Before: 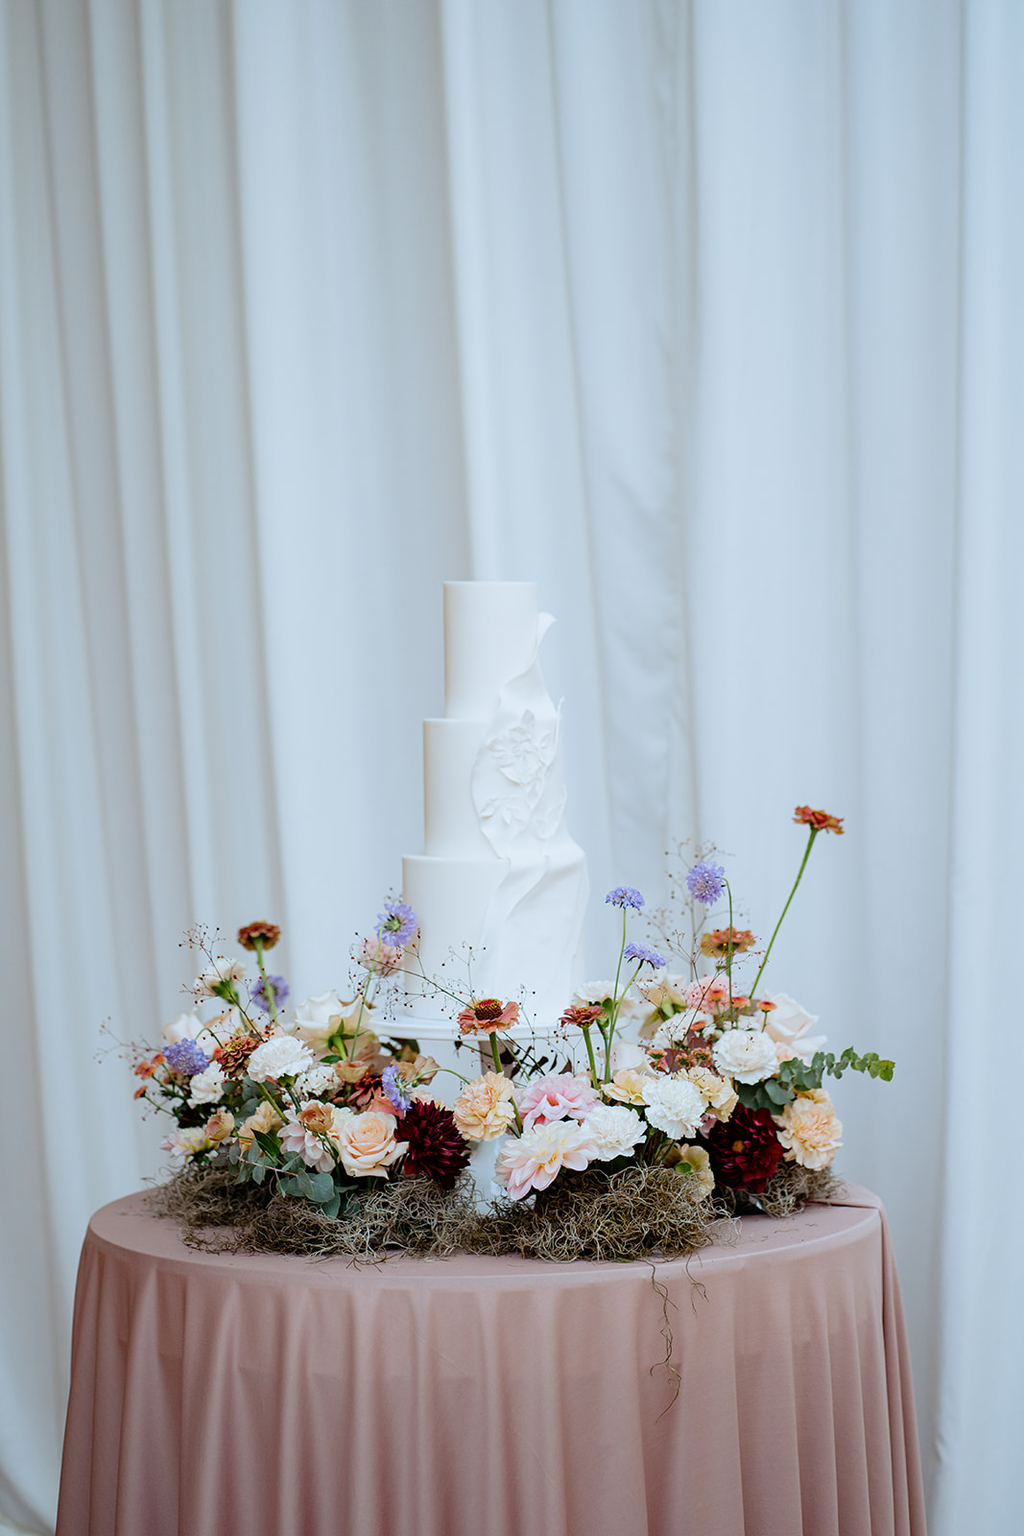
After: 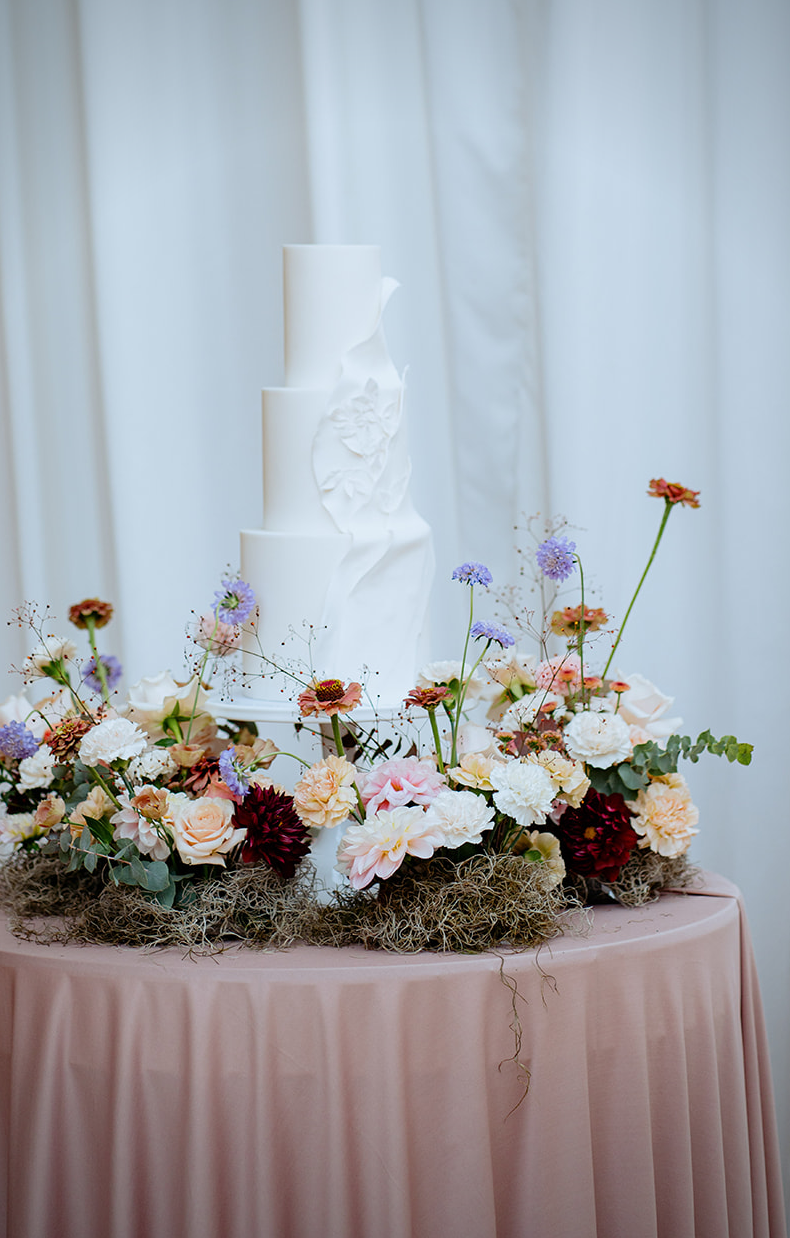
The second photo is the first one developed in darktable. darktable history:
crop: left 16.864%, top 22.596%, right 9.011%
vignetting: fall-off radius 61.03%, brightness -0.635, saturation -0.012, unbound false
